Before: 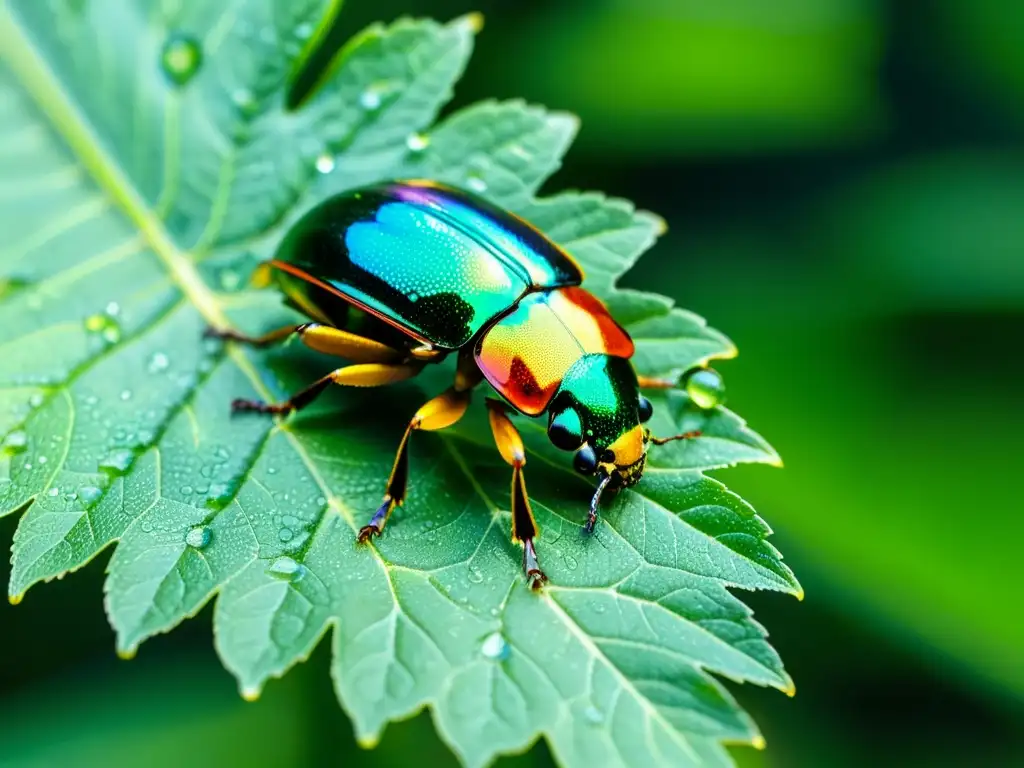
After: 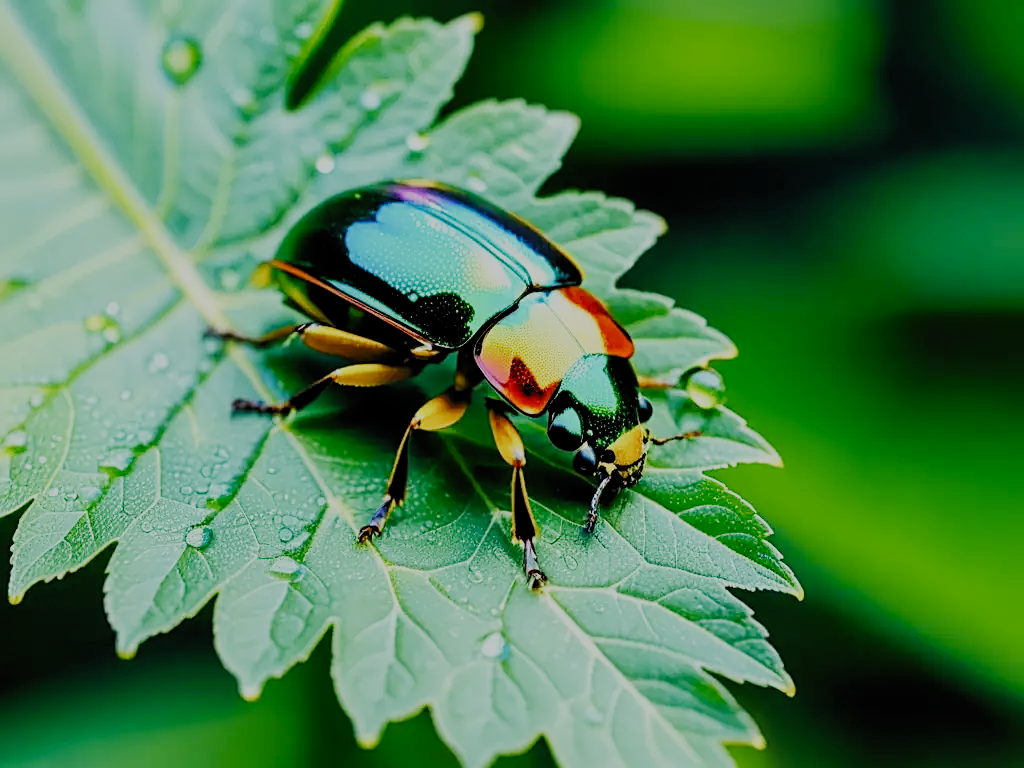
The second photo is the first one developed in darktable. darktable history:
filmic rgb: black relative exposure -6.14 EV, white relative exposure 6.98 EV, hardness 2.25, preserve chrominance no, color science v5 (2021), contrast in shadows safe, contrast in highlights safe
sharpen: on, module defaults
